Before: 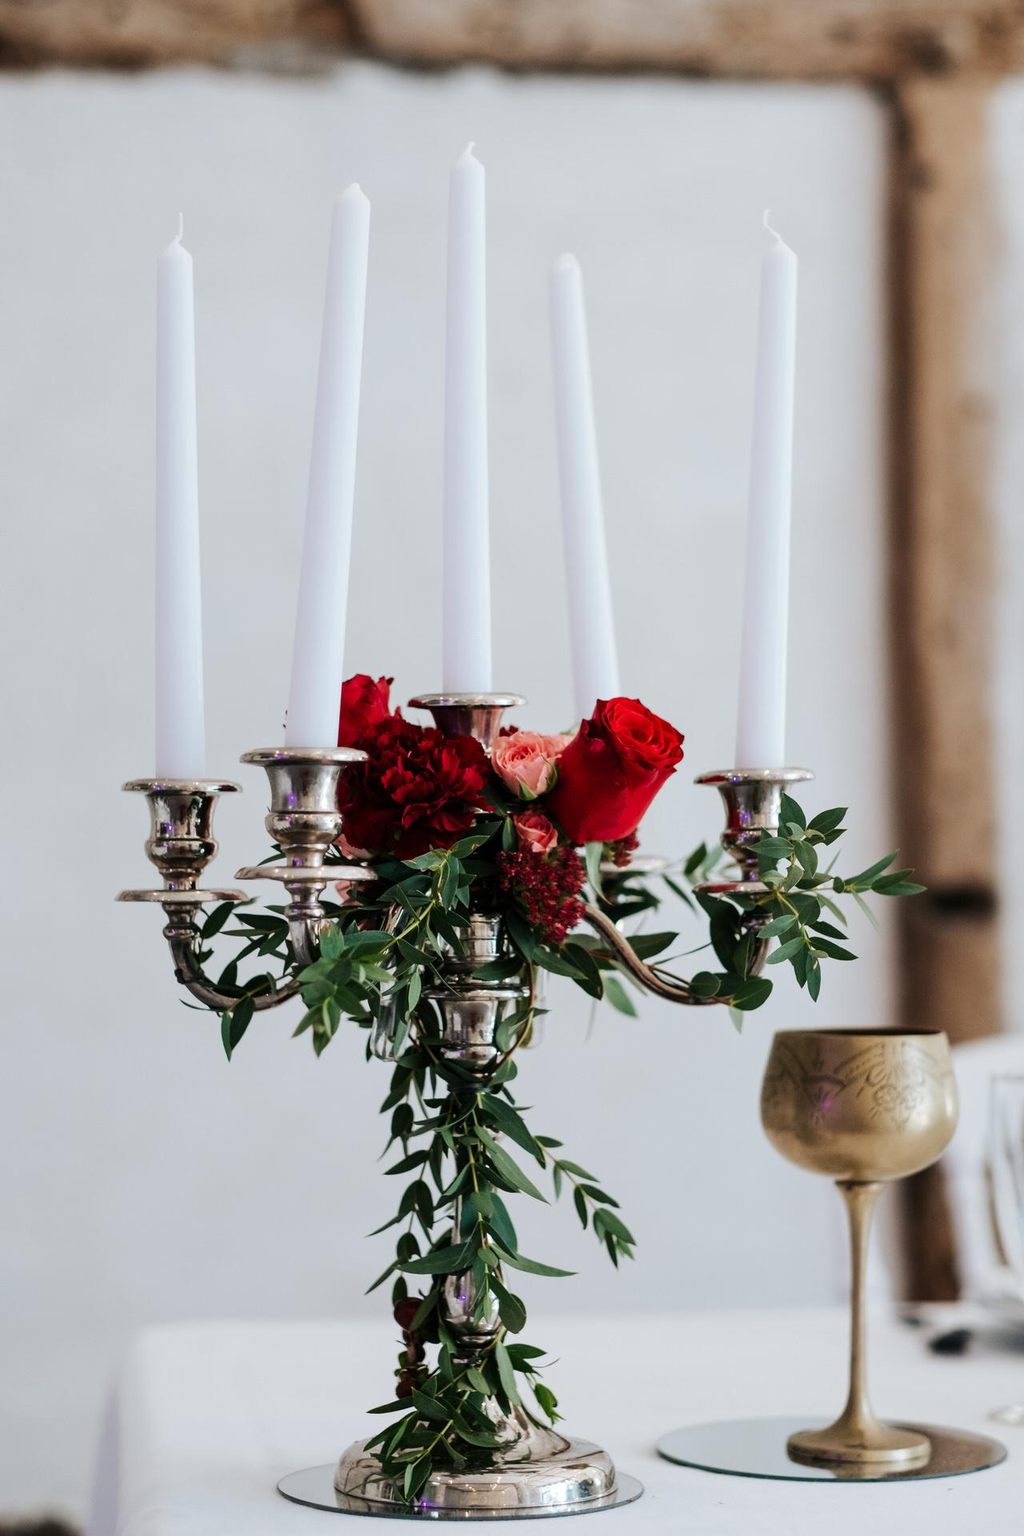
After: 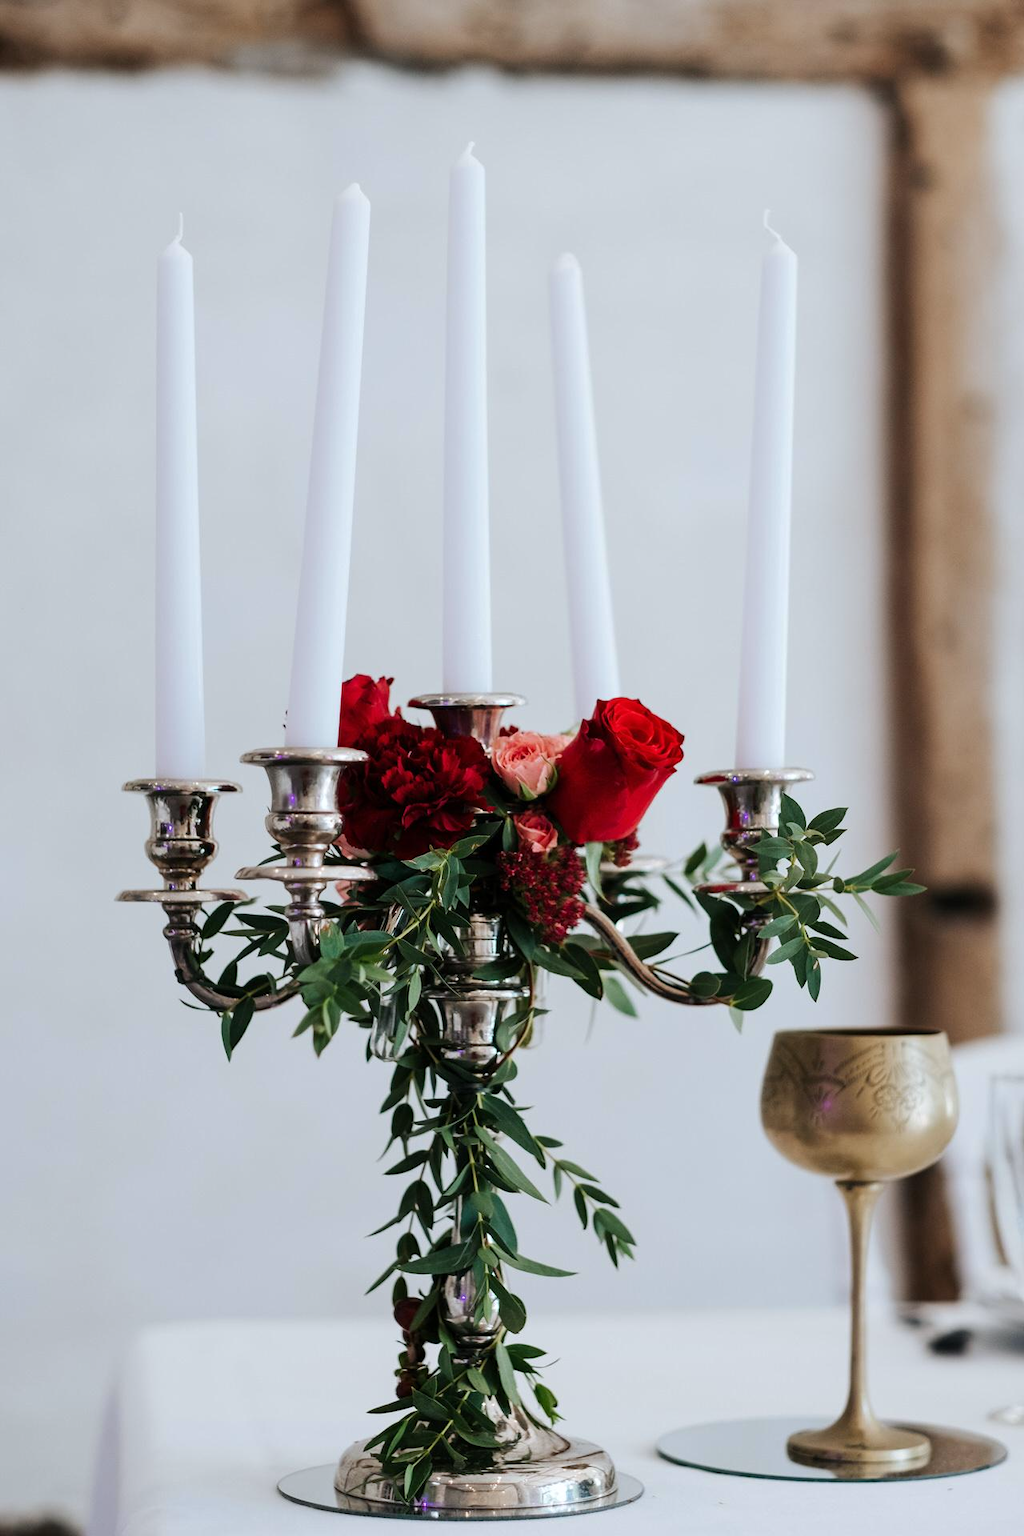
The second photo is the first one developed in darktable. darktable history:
color correction: highlights a* -0.182, highlights b* -0.124
white balance: red 0.988, blue 1.017
